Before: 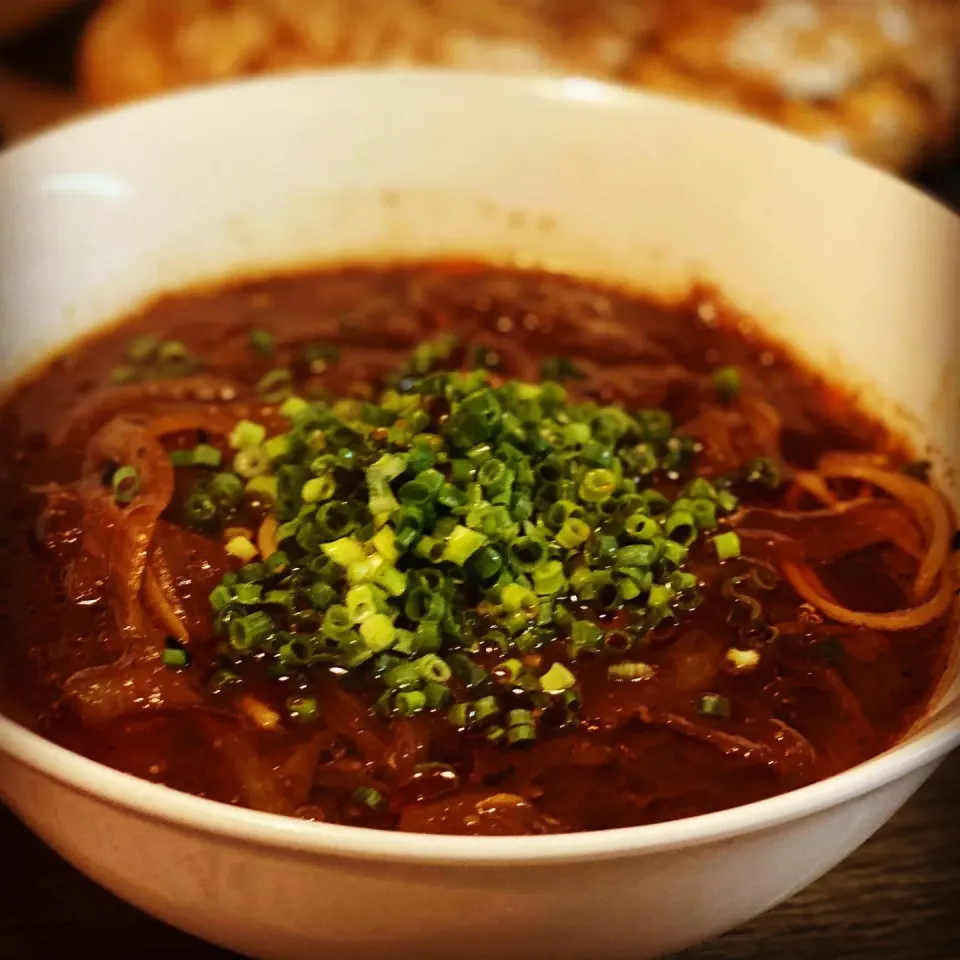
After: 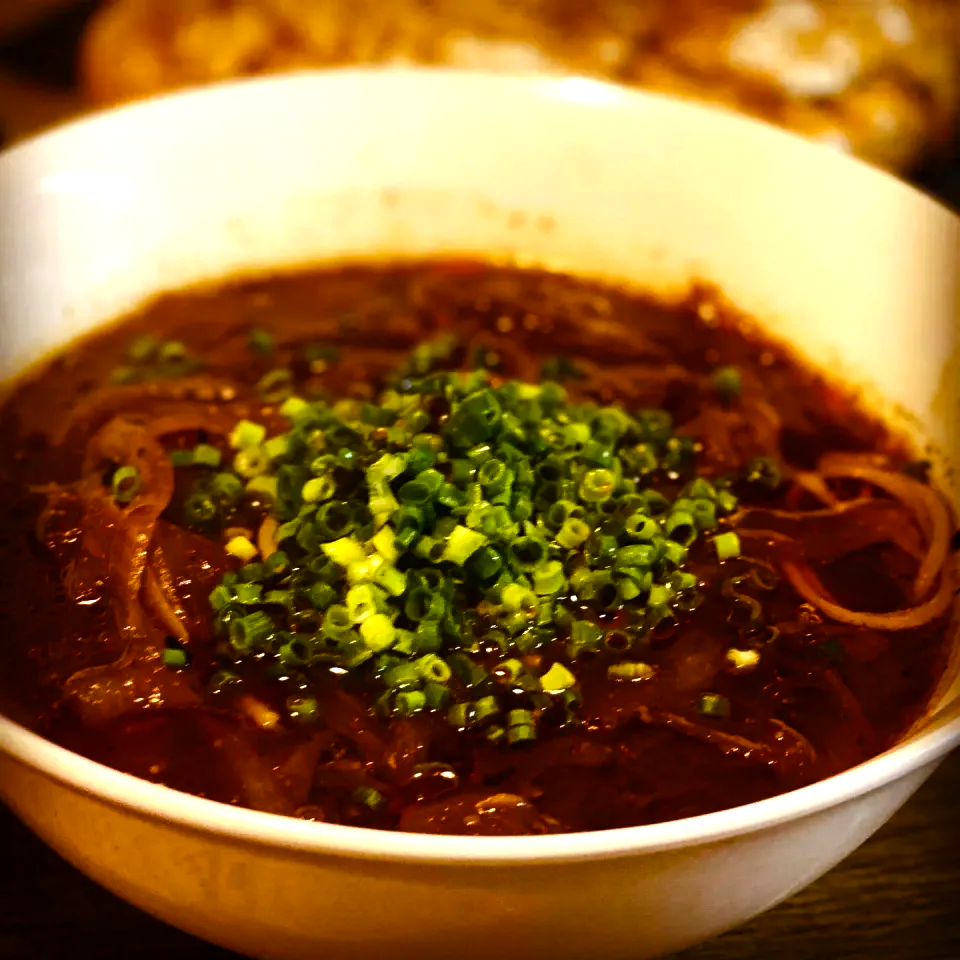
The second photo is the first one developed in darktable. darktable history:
color balance rgb: shadows lift › chroma 0.679%, shadows lift › hue 115.47°, highlights gain › luminance 14.586%, perceptual saturation grading › global saturation 19.422%, perceptual saturation grading › highlights -24.756%, perceptual saturation grading › shadows 49.262%, perceptual brilliance grading › highlights 10.911%, perceptual brilliance grading › shadows -11.619%, global vibrance 20%
